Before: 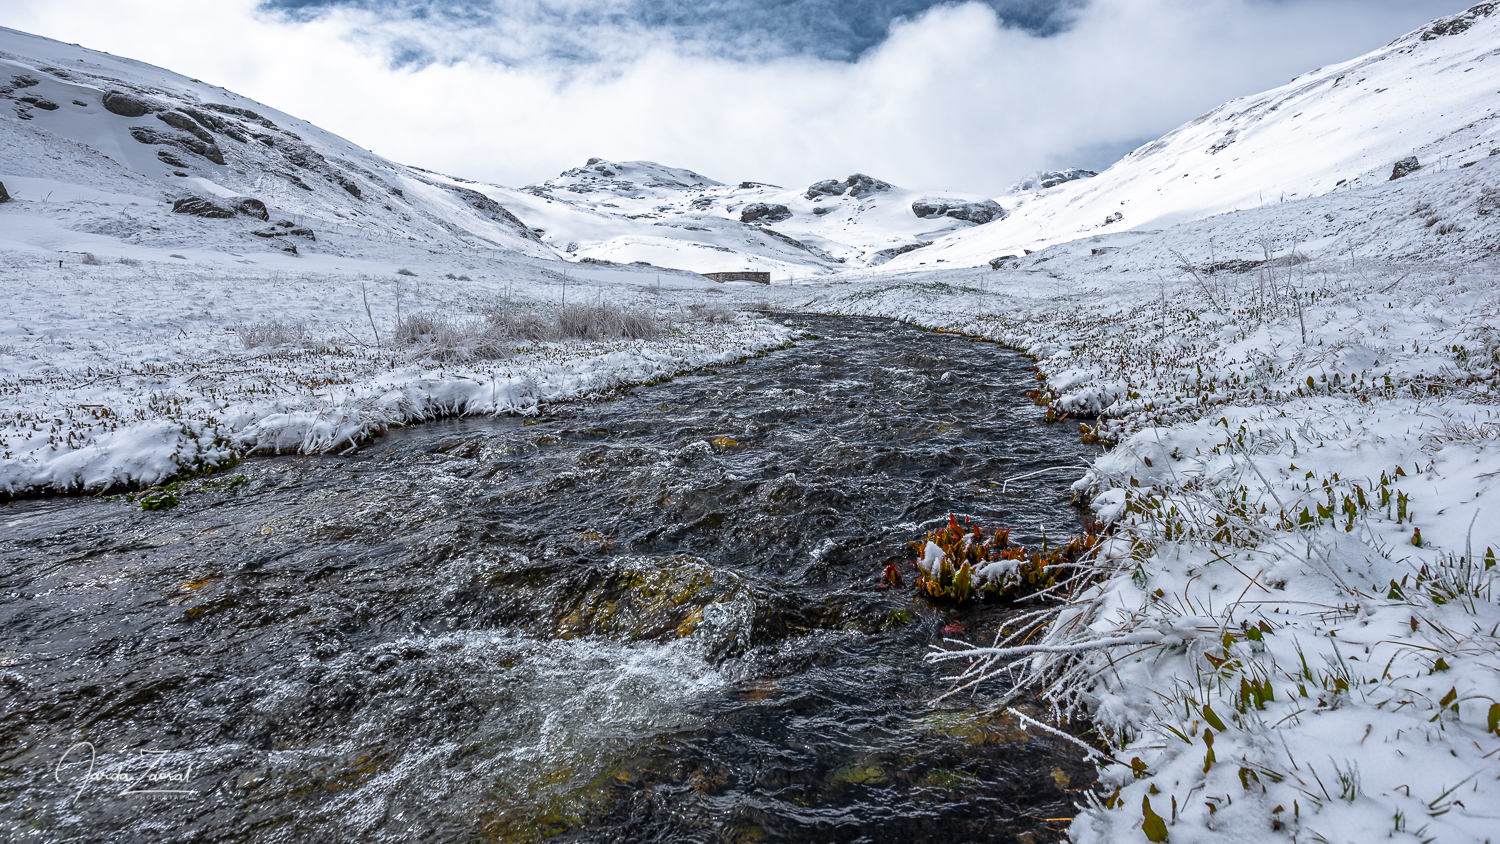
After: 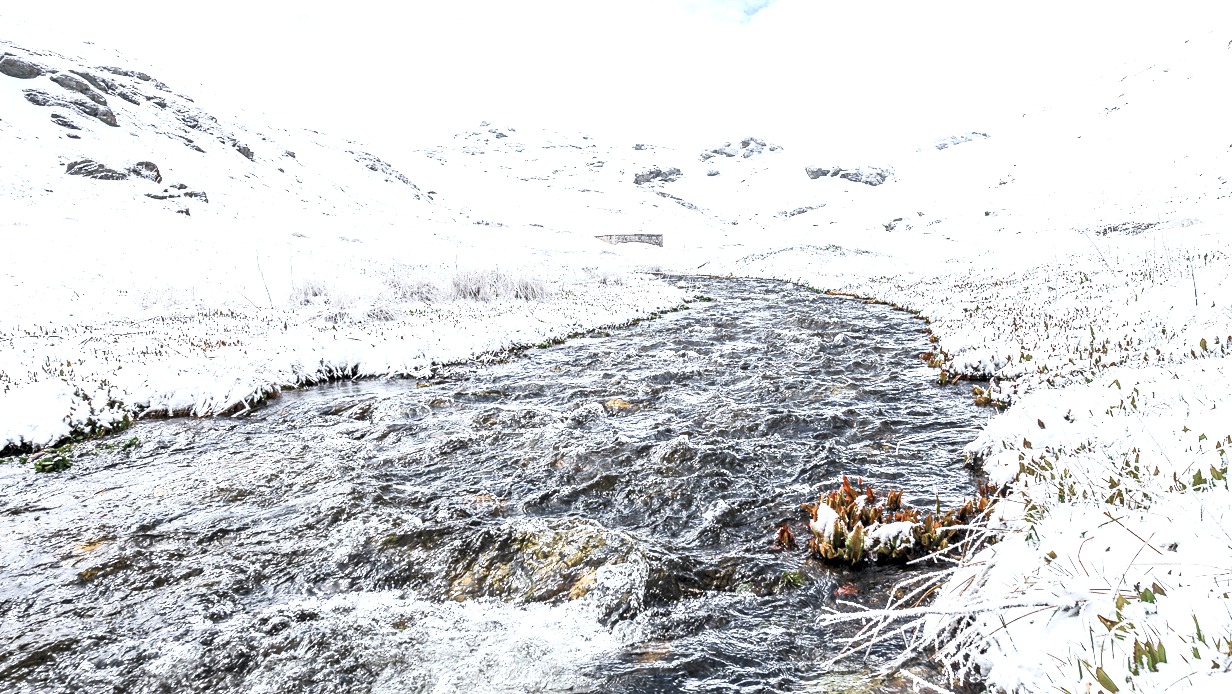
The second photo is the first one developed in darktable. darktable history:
color zones: curves: ch0 [(0, 0.5) (0.125, 0.4) (0.25, 0.5) (0.375, 0.4) (0.5, 0.4) (0.625, 0.6) (0.75, 0.6) (0.875, 0.5)]; ch1 [(0, 0.35) (0.125, 0.45) (0.25, 0.35) (0.375, 0.35) (0.5, 0.35) (0.625, 0.35) (0.75, 0.45) (0.875, 0.35)]; ch2 [(0, 0.6) (0.125, 0.5) (0.25, 0.5) (0.375, 0.6) (0.5, 0.6) (0.625, 0.5) (0.75, 0.5) (0.875, 0.5)]
rotate and perspective: automatic cropping off
exposure: black level correction 0.001, exposure 1.129 EV, compensate exposure bias true, compensate highlight preservation false
crop and rotate: left 7.196%, top 4.574%, right 10.605%, bottom 13.178%
color balance rgb: perceptual saturation grading › global saturation 20%, perceptual saturation grading › highlights -50%, perceptual saturation grading › shadows 30%
contrast brightness saturation: contrast 0.43, brightness 0.56, saturation -0.19
